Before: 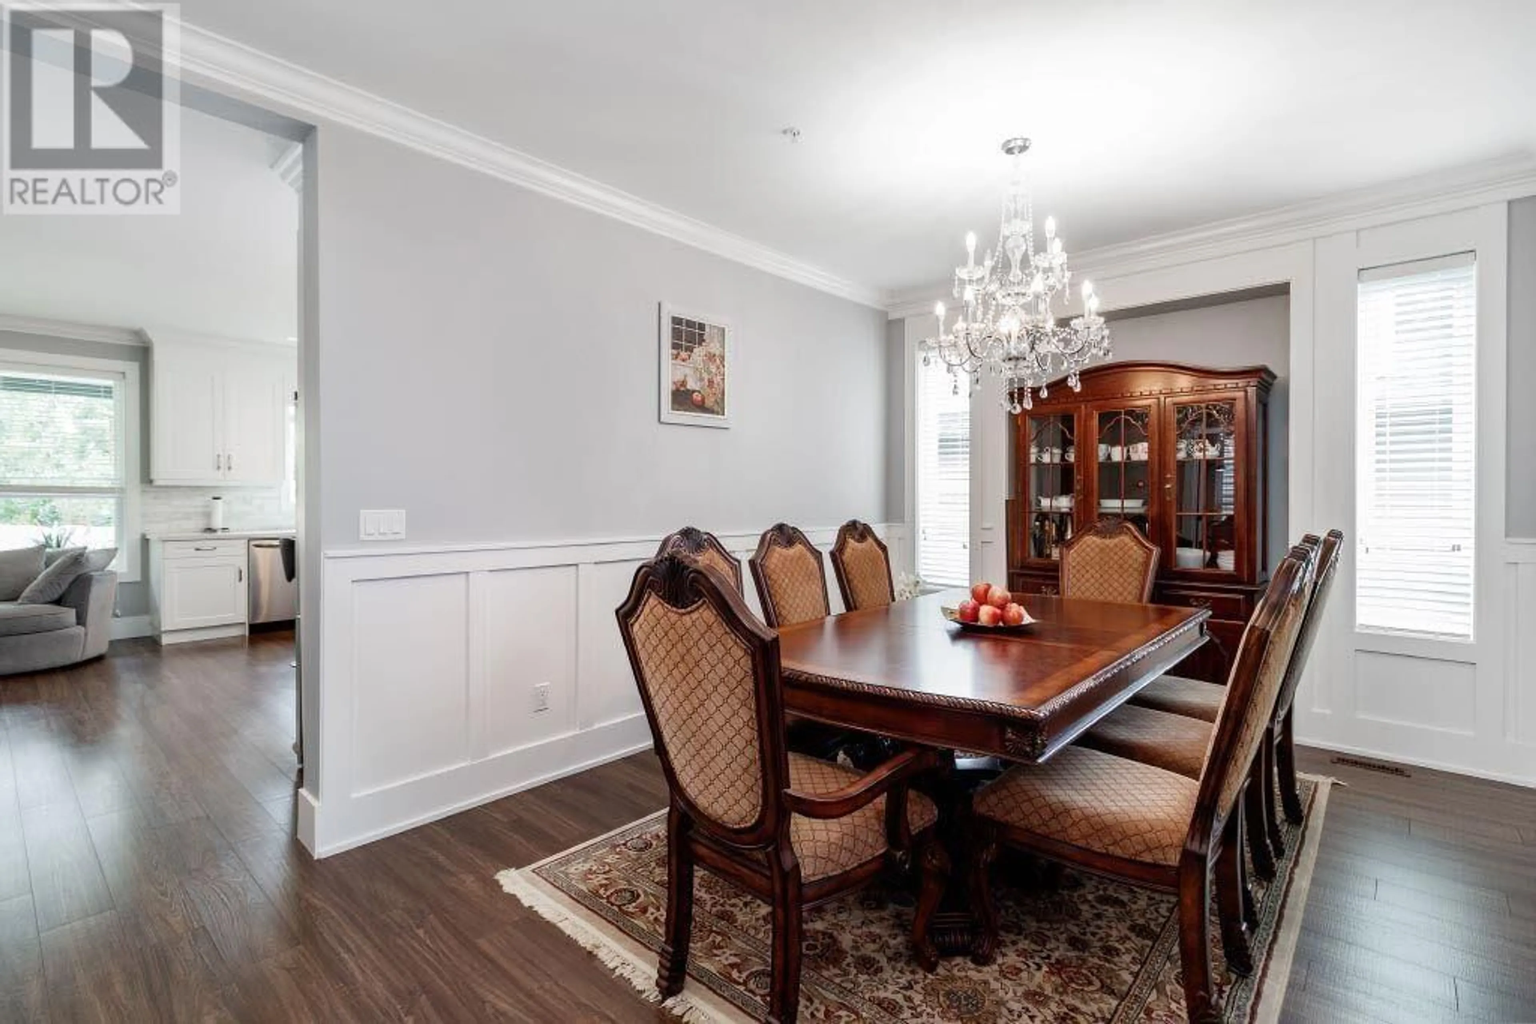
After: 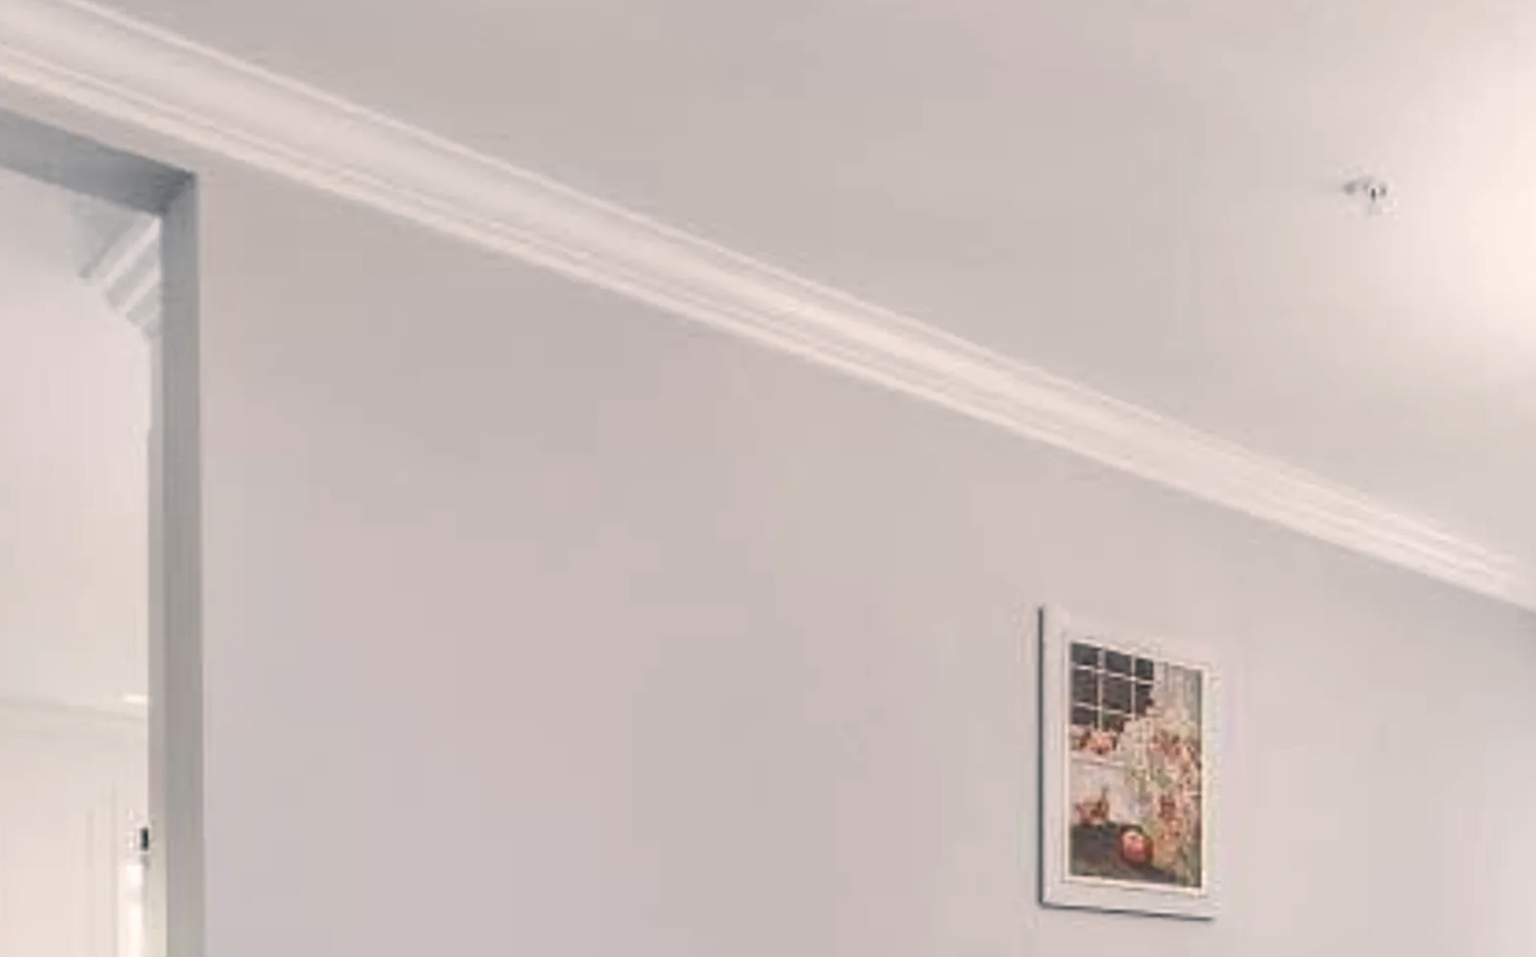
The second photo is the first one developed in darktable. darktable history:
color correction: highlights a* 5.38, highlights b* 5.3, shadows a* -4.26, shadows b* -5.11
crop: left 15.452%, top 5.459%, right 43.956%, bottom 56.62%
